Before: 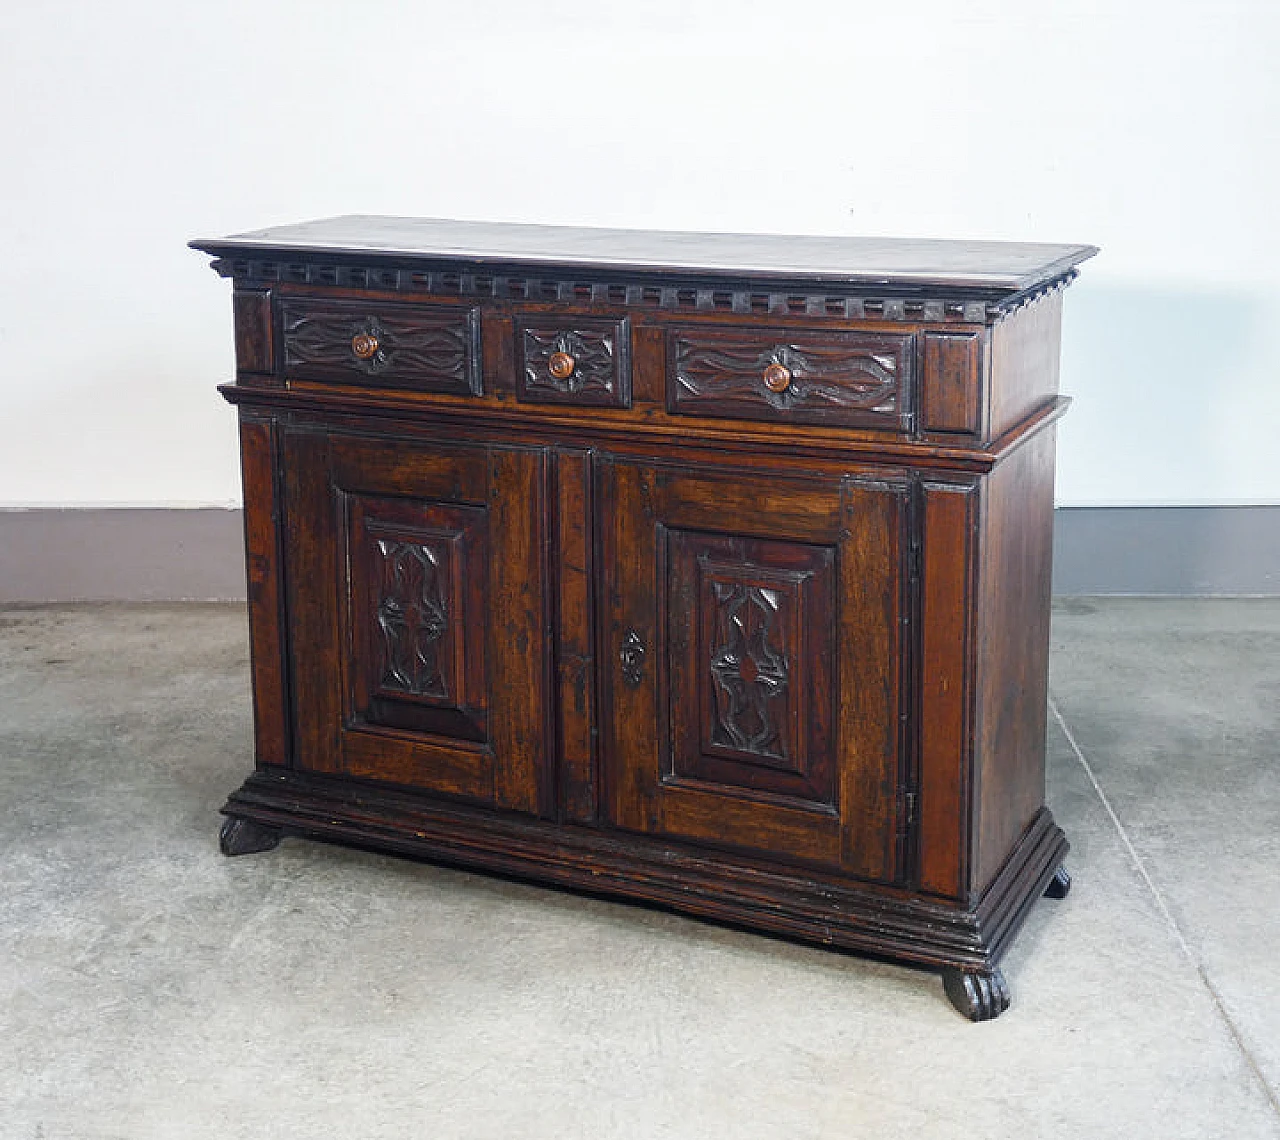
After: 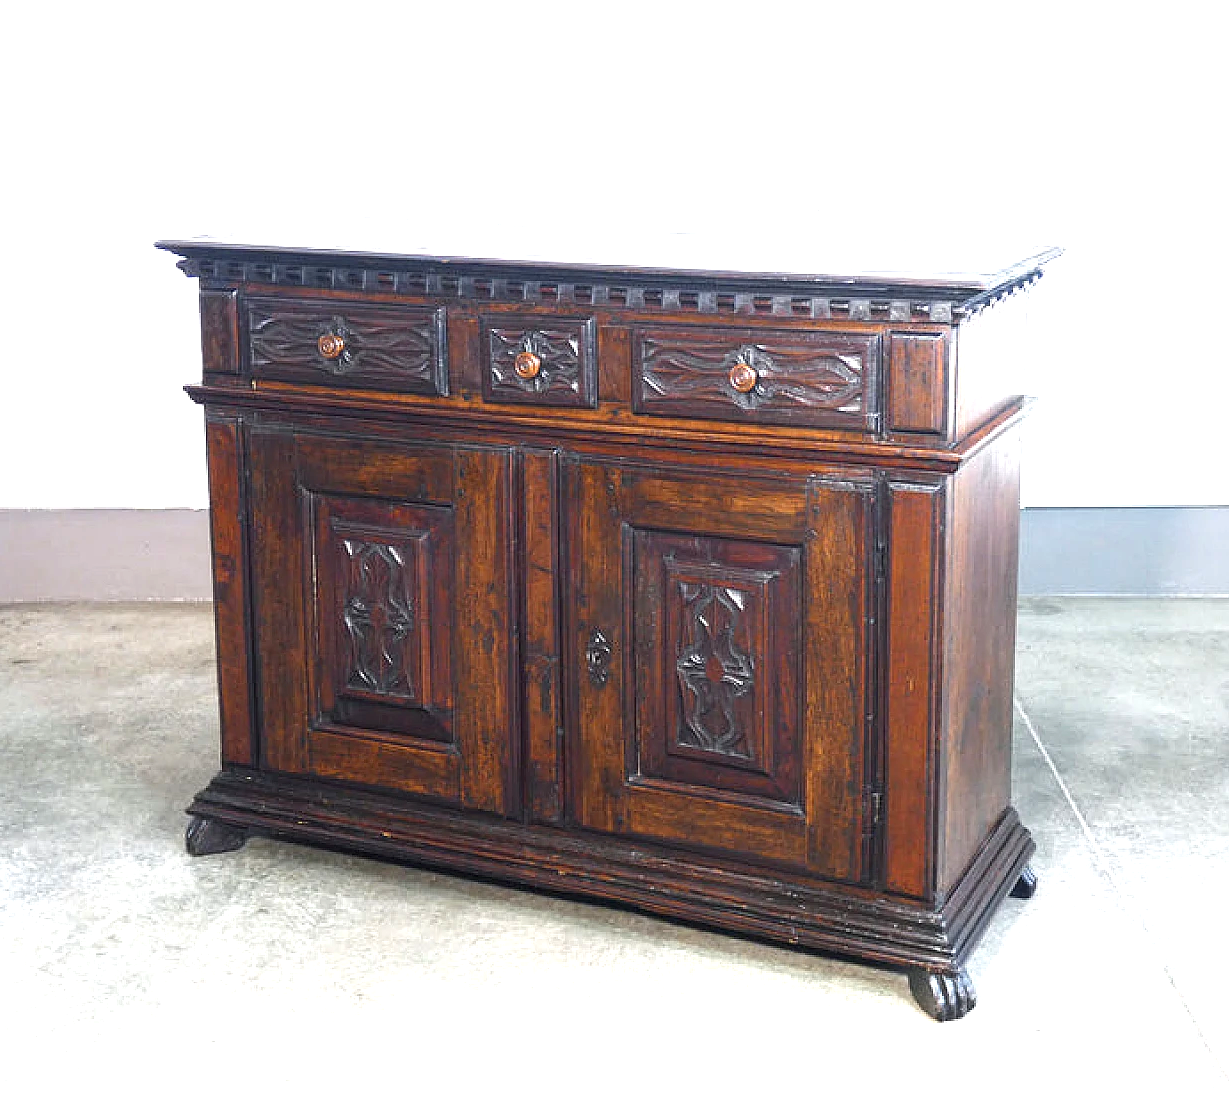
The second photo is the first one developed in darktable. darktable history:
exposure: black level correction 0, exposure 1.102 EV, compensate highlight preservation false
crop and rotate: left 2.692%, right 1.279%, bottom 2.168%
tone equalizer: edges refinement/feathering 500, mask exposure compensation -1.57 EV, preserve details no
